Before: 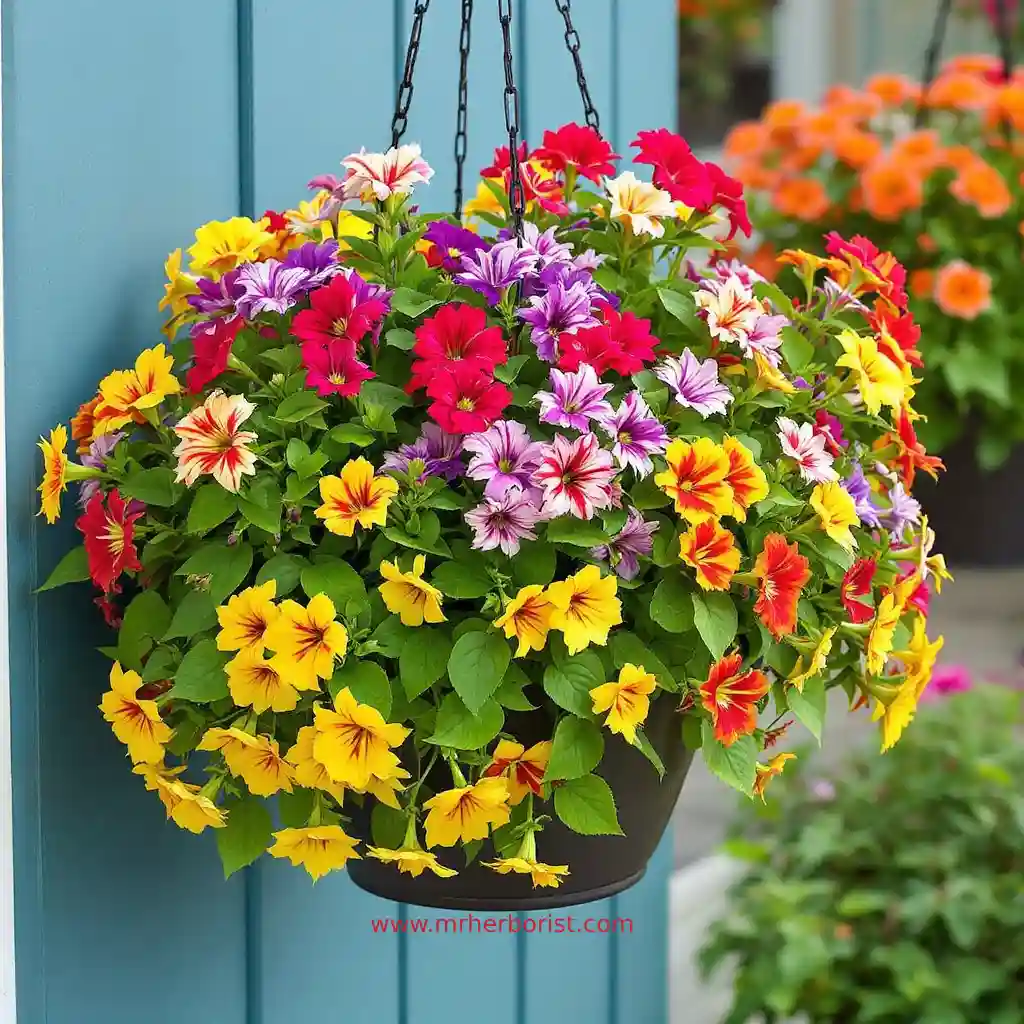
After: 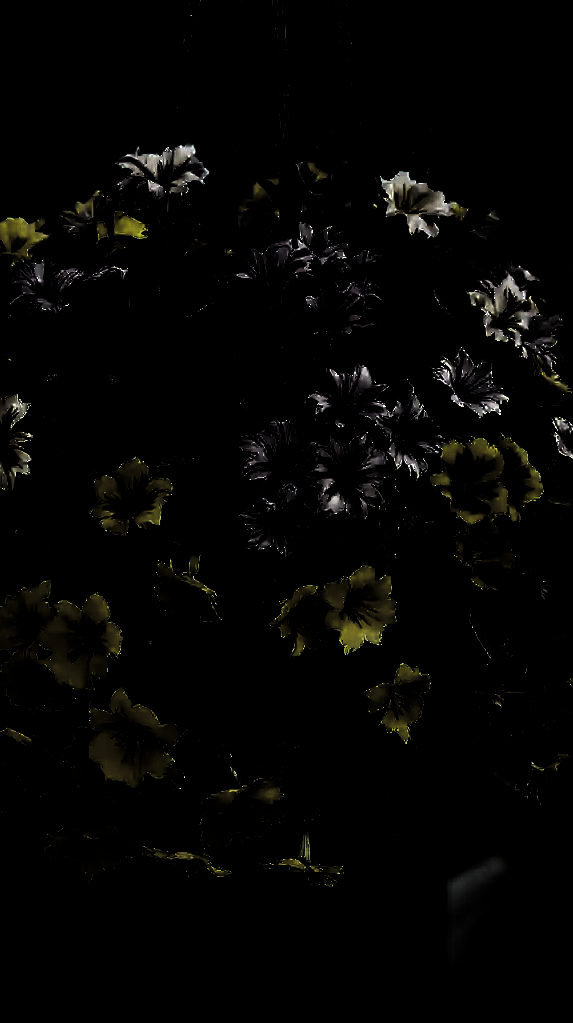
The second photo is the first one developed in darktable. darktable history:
levels: levels [0.721, 0.937, 0.997]
crop: left 21.981%, right 21.977%, bottom 0.007%
